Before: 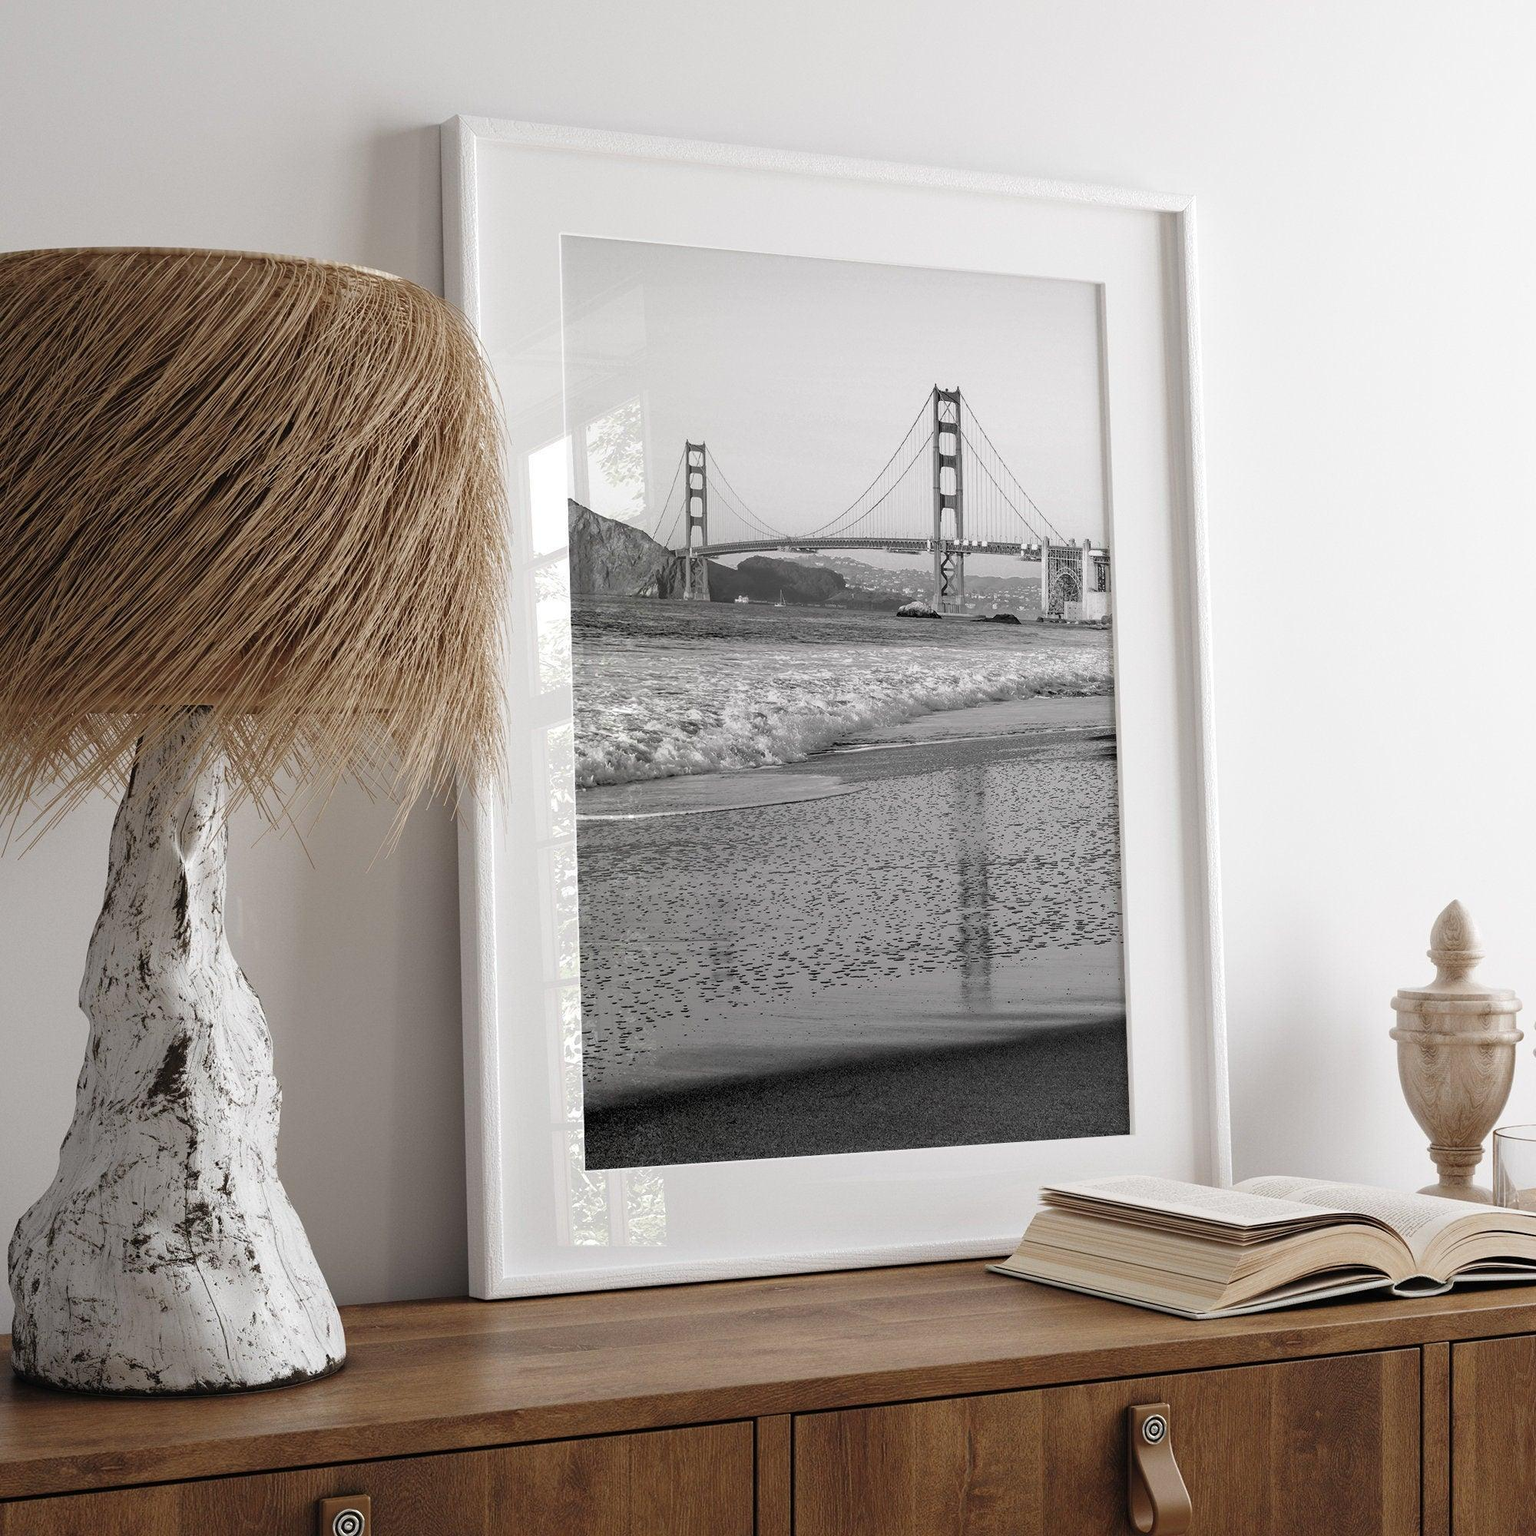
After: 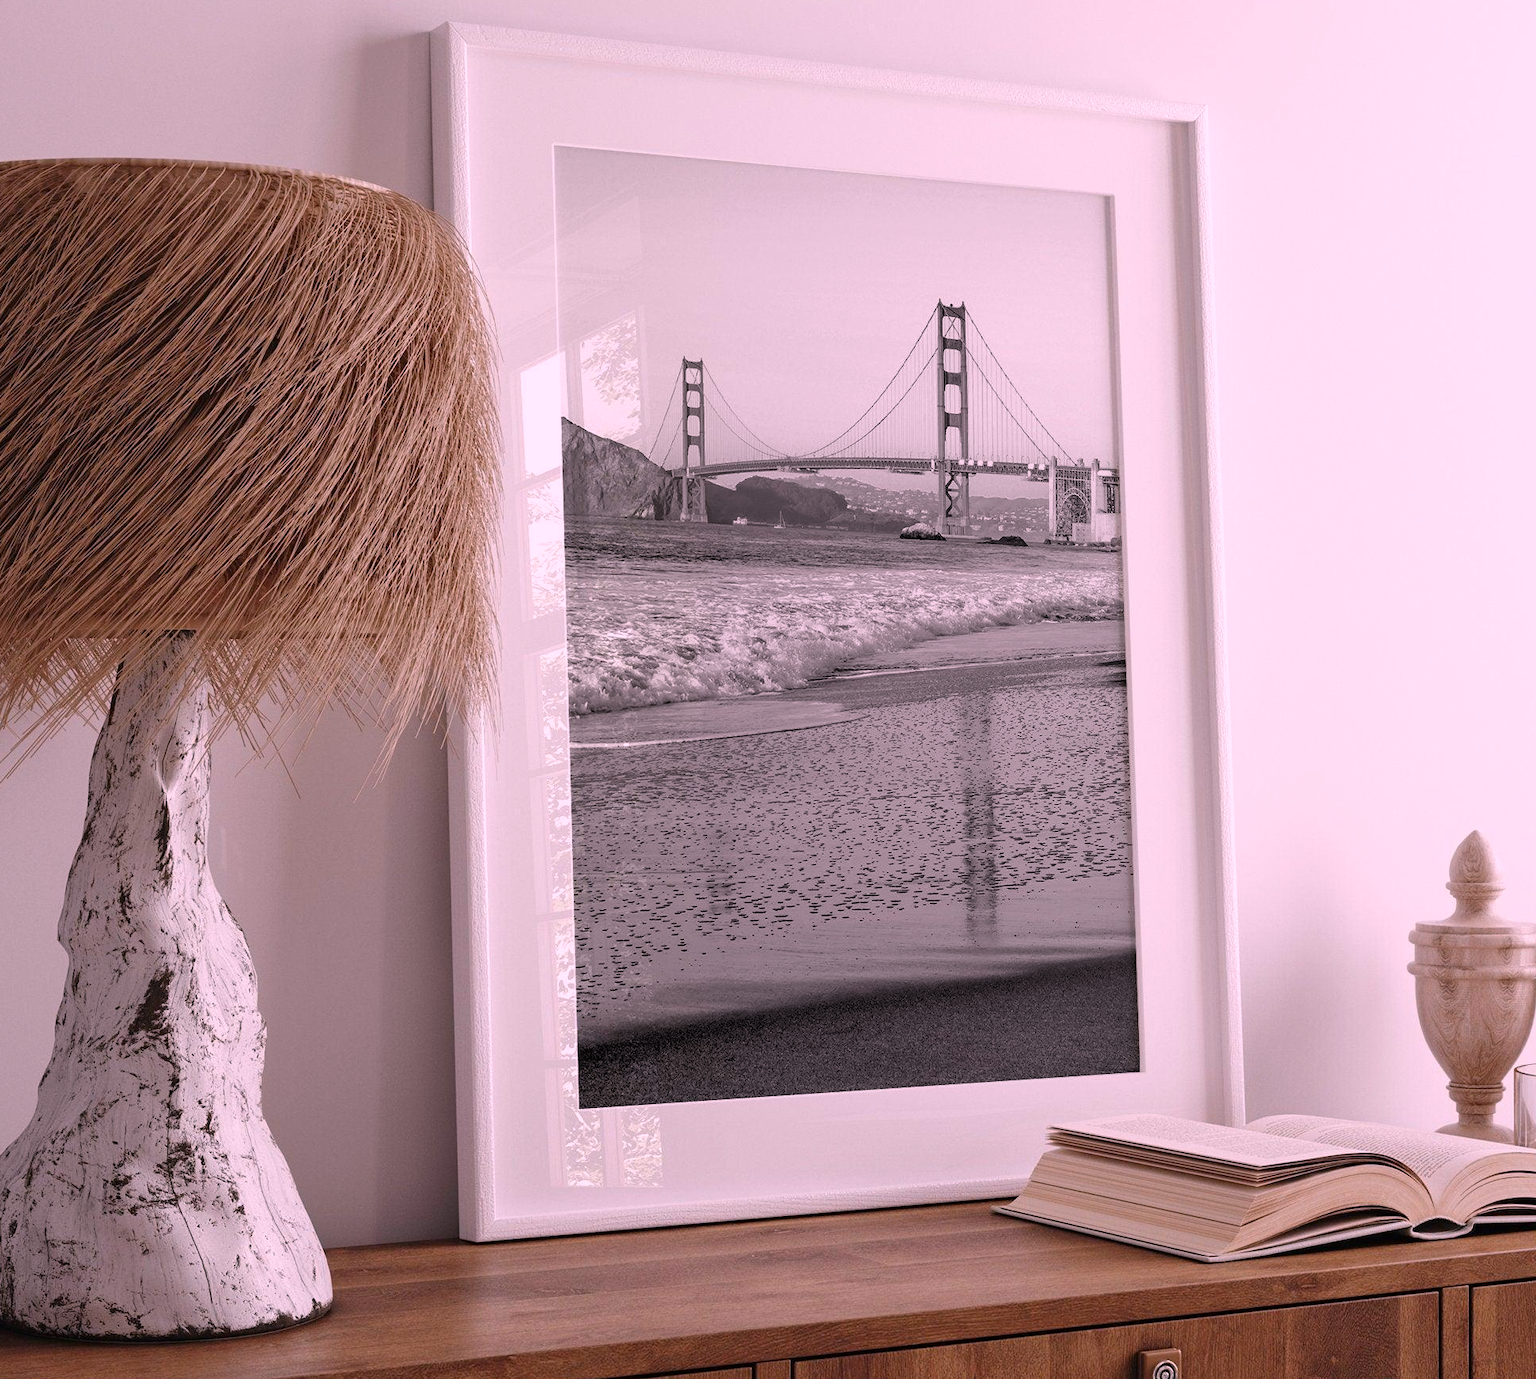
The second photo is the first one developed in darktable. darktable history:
tone equalizer: -8 EV 0.25 EV, -7 EV 0.417 EV, -6 EV 0.417 EV, -5 EV 0.25 EV, -3 EV -0.25 EV, -2 EV -0.417 EV, -1 EV -0.417 EV, +0 EV -0.25 EV, edges refinement/feathering 500, mask exposure compensation -1.57 EV, preserve details guided filter
crop: left 1.507%, top 6.147%, right 1.379%, bottom 6.637%
contrast brightness saturation: contrast 0.14
white balance: red 1.188, blue 1.11
